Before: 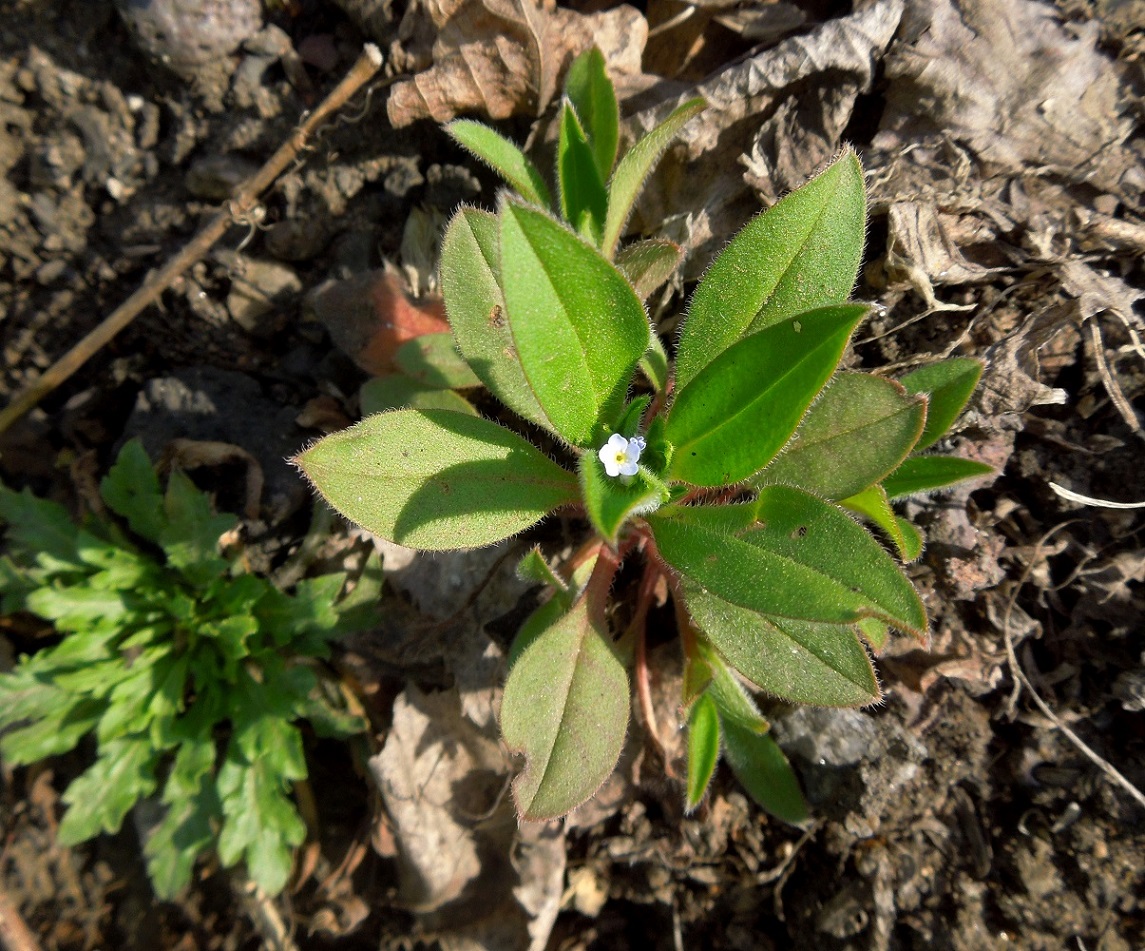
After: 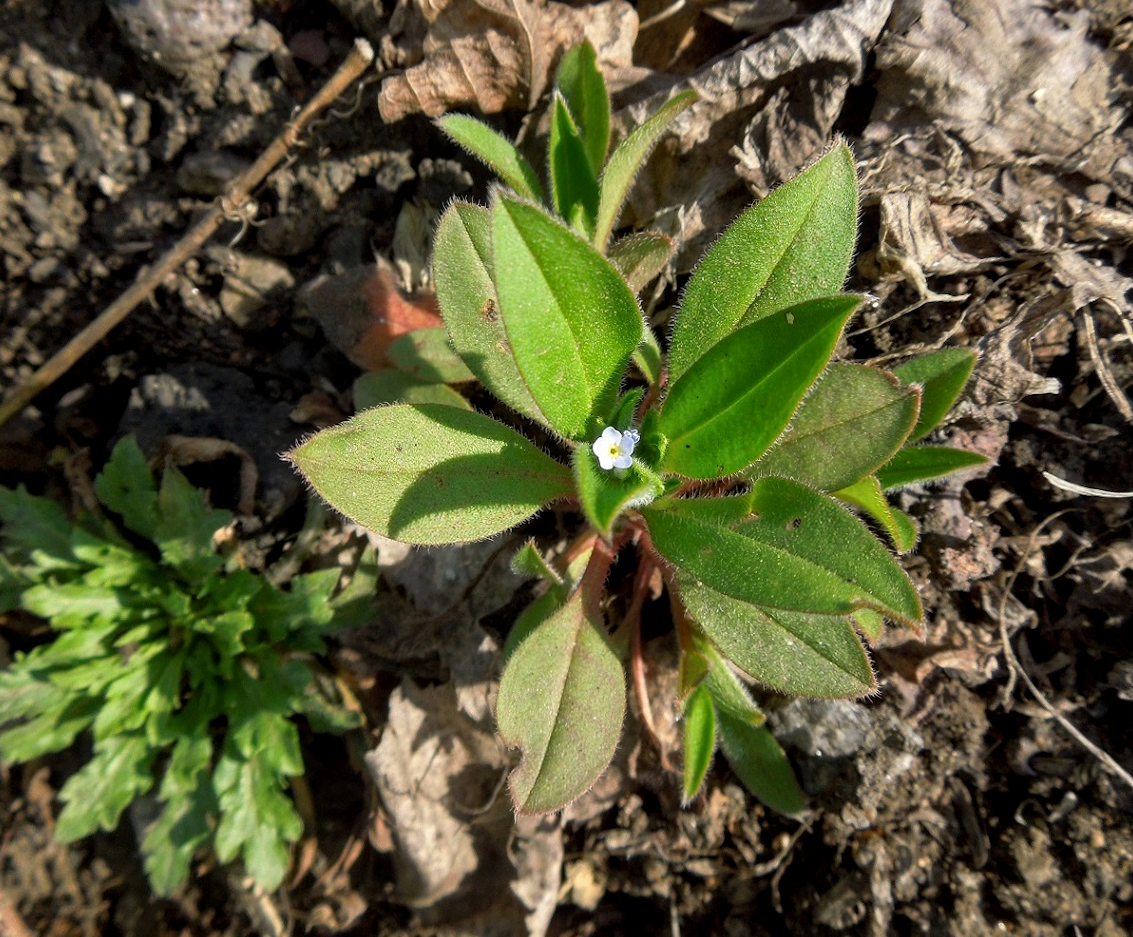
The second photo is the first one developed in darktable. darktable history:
local contrast: on, module defaults
rotate and perspective: rotation -0.45°, automatic cropping original format, crop left 0.008, crop right 0.992, crop top 0.012, crop bottom 0.988
